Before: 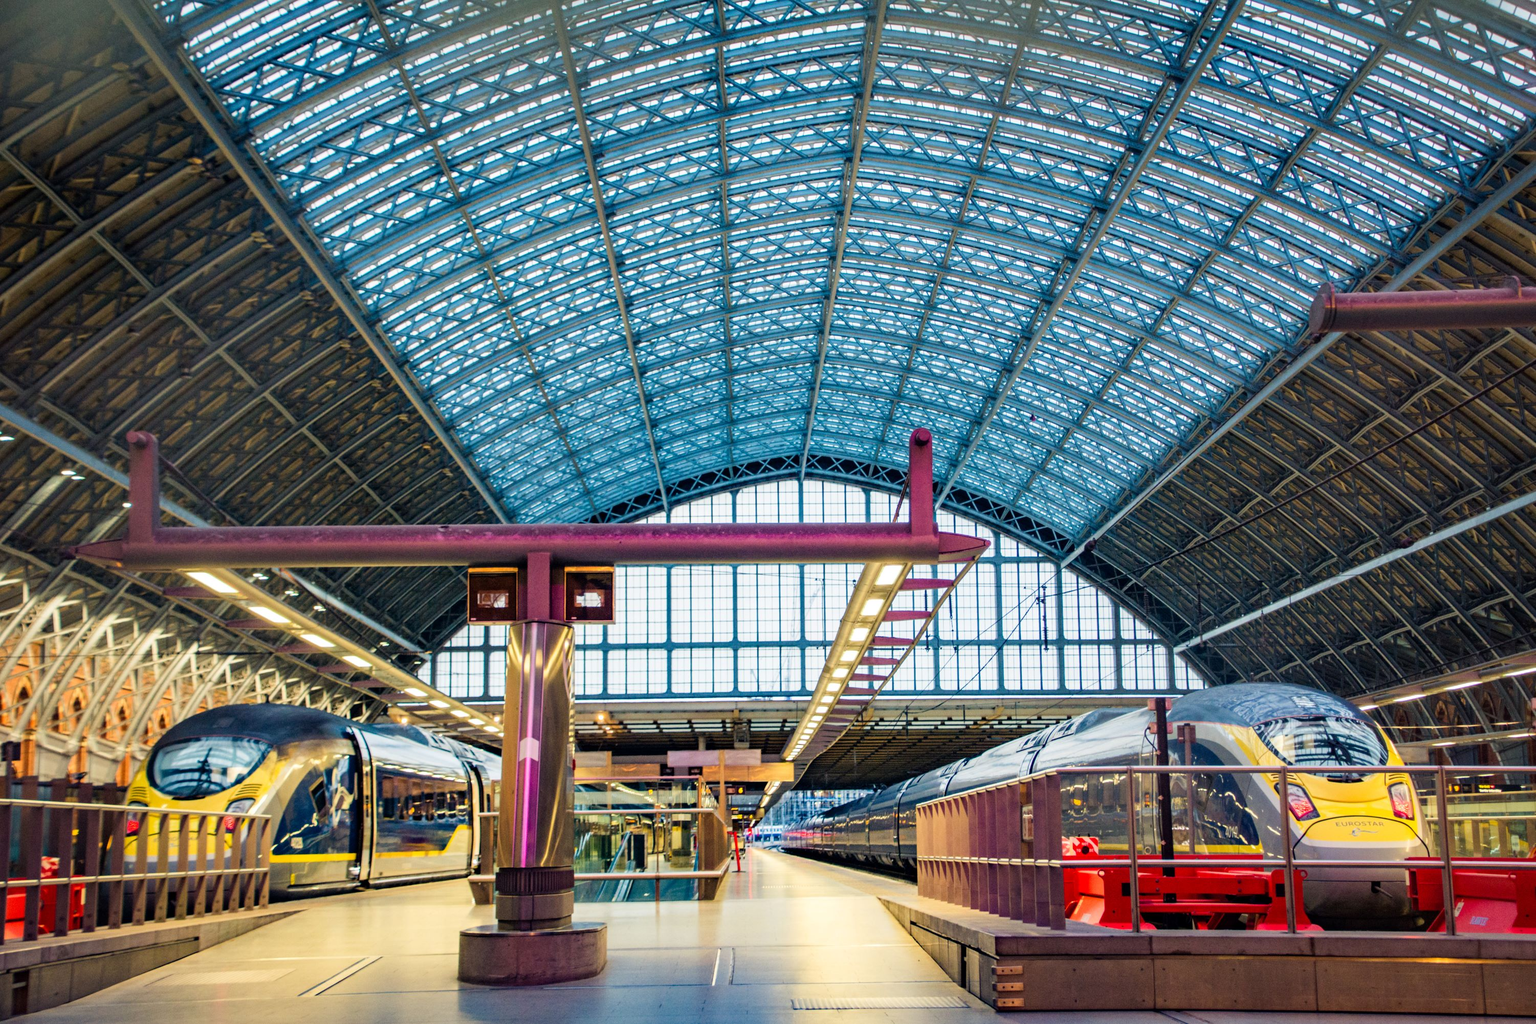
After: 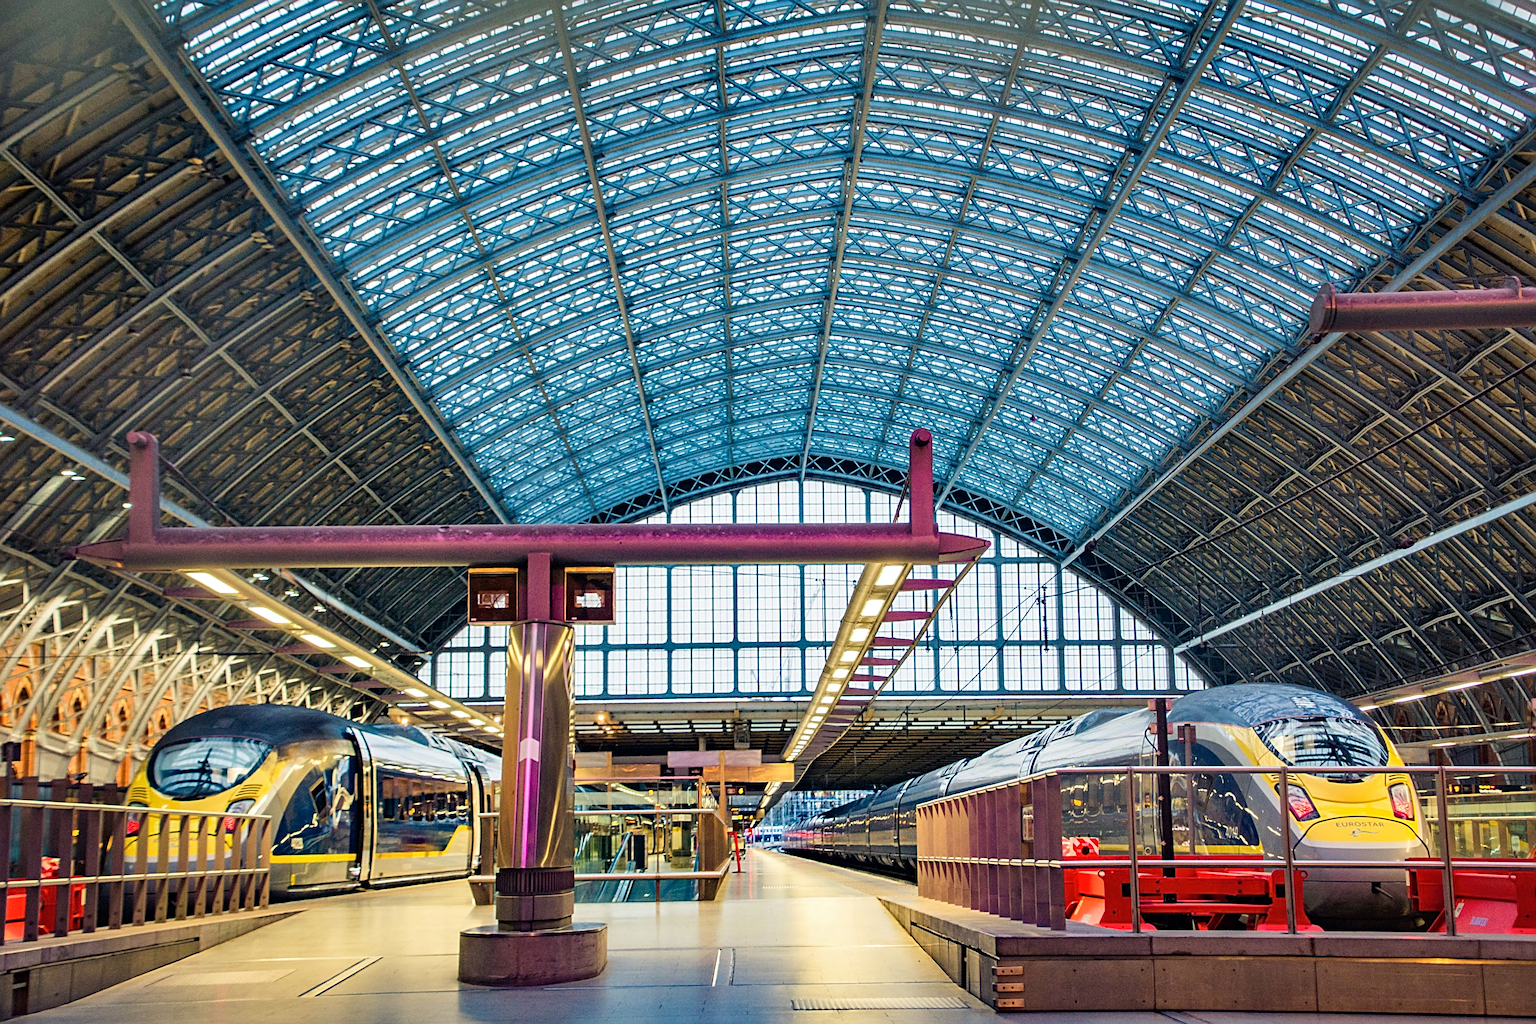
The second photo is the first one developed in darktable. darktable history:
sharpen: radius 2.559, amount 0.639
shadows and highlights: low approximation 0.01, soften with gaussian
